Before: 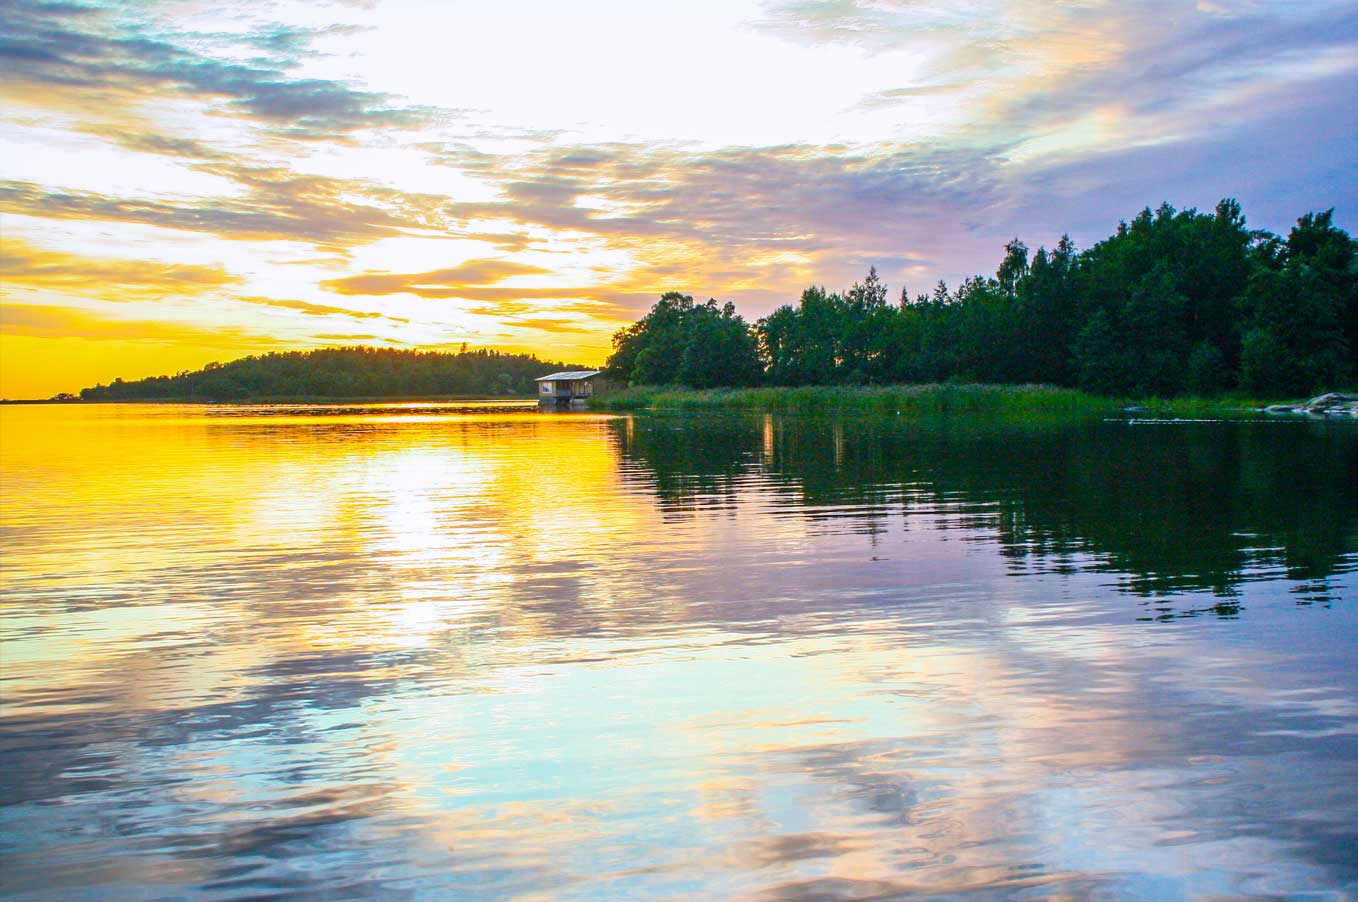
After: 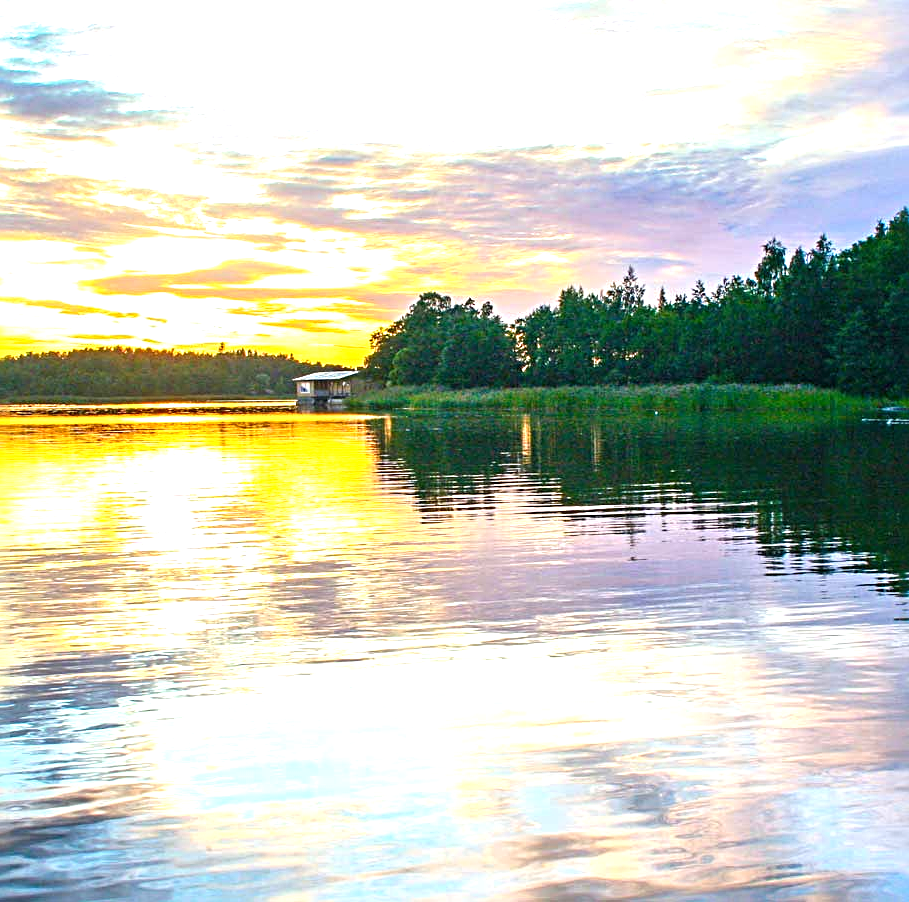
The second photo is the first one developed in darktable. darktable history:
crop and rotate: left 17.827%, right 15.183%
sharpen: radius 3.993
exposure: exposure 0.638 EV, compensate highlight preservation false
